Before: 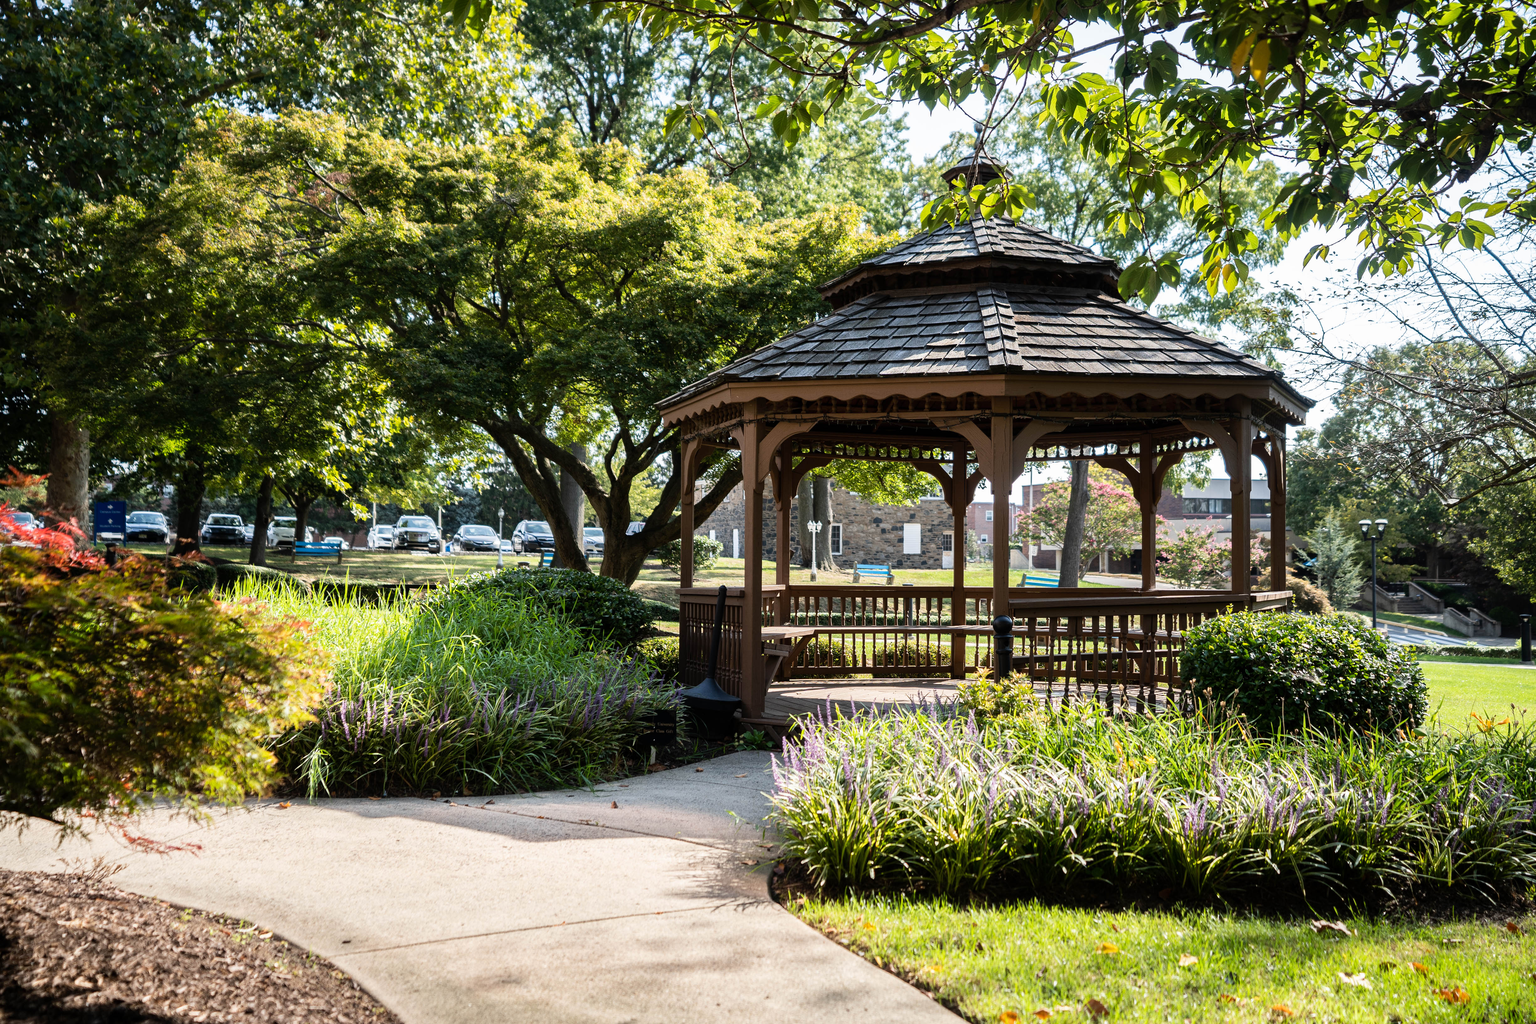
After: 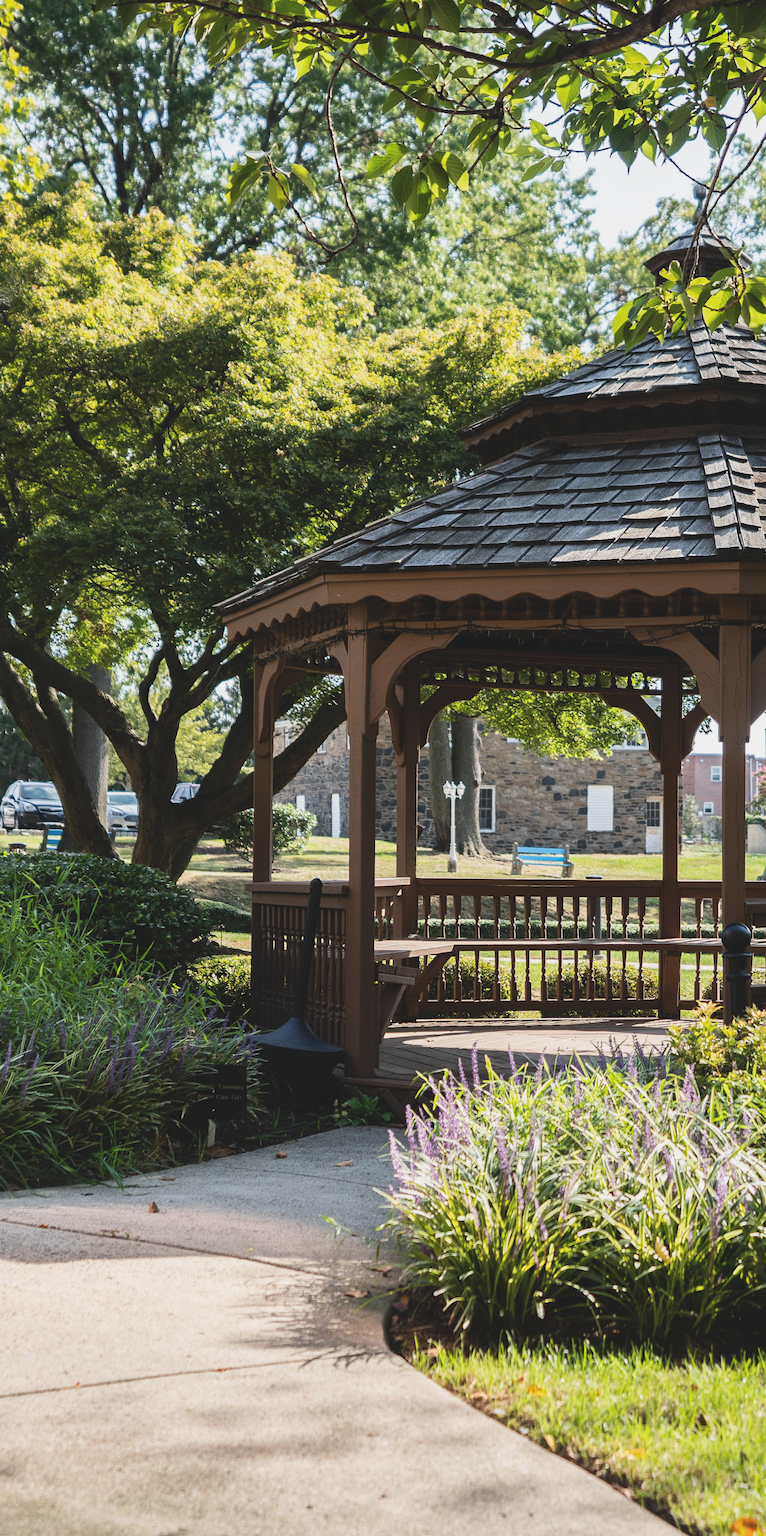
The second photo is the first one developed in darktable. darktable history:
exposure: black level correction -0.014, exposure -0.193 EV, compensate highlight preservation false
crop: left 33.36%, right 33.36%
